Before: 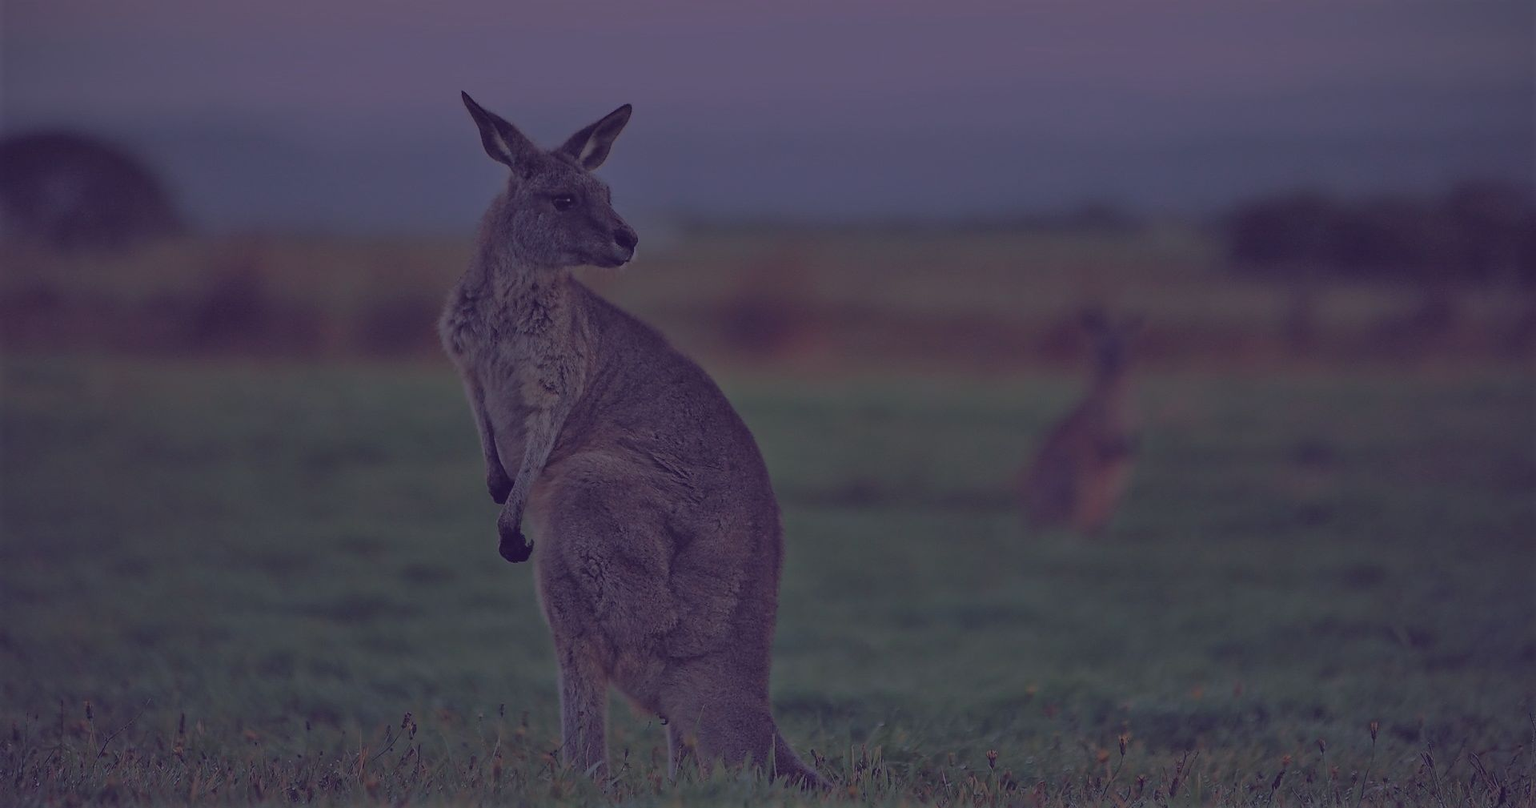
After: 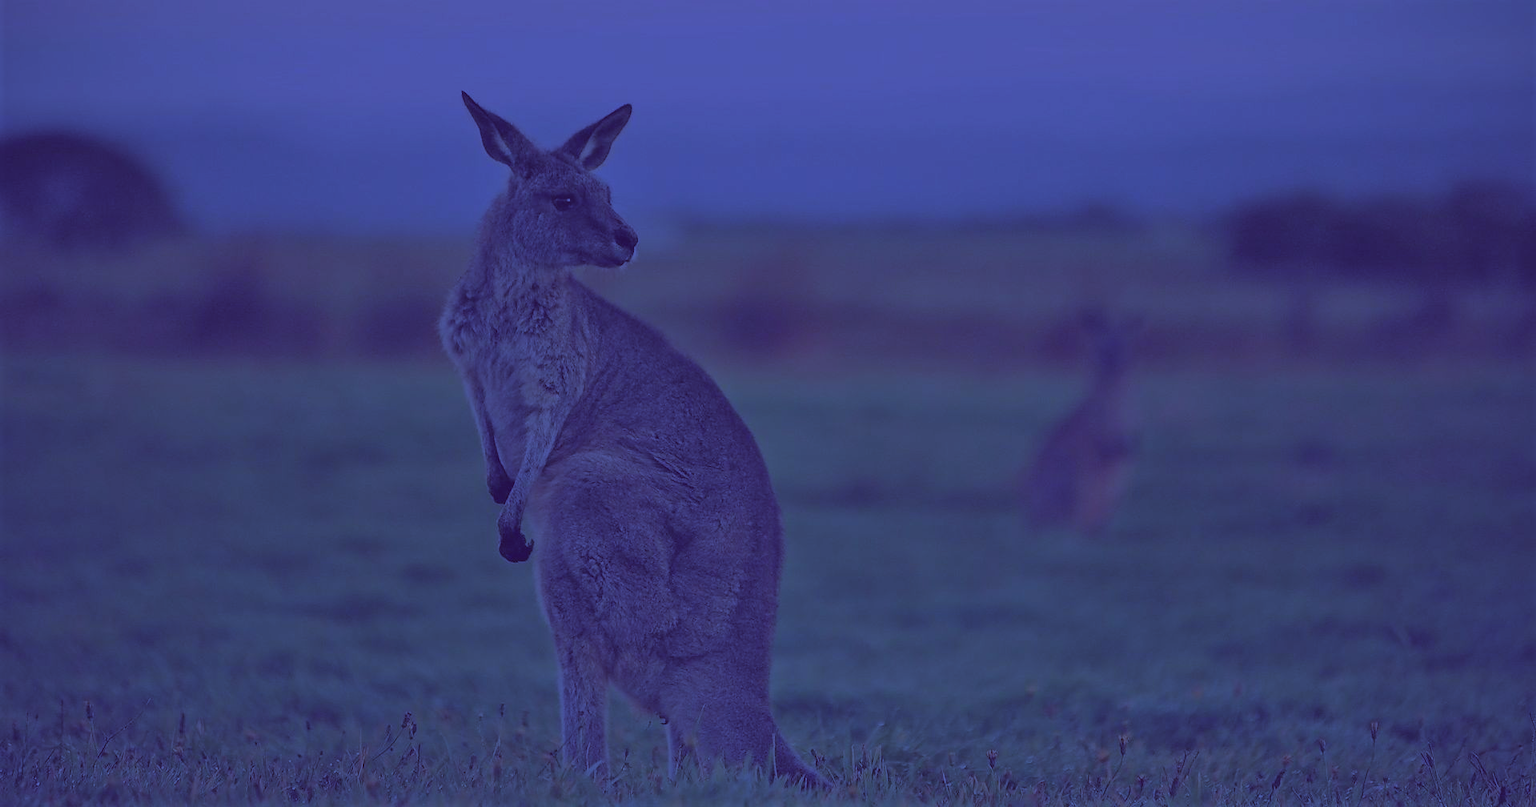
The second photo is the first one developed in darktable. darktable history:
split-toning: shadows › hue 351.18°, shadows › saturation 0.86, highlights › hue 218.82°, highlights › saturation 0.73, balance -19.167
color correction: highlights a* -4.98, highlights b* -3.76, shadows a* 3.83, shadows b* 4.08
white balance: red 0.766, blue 1.537
